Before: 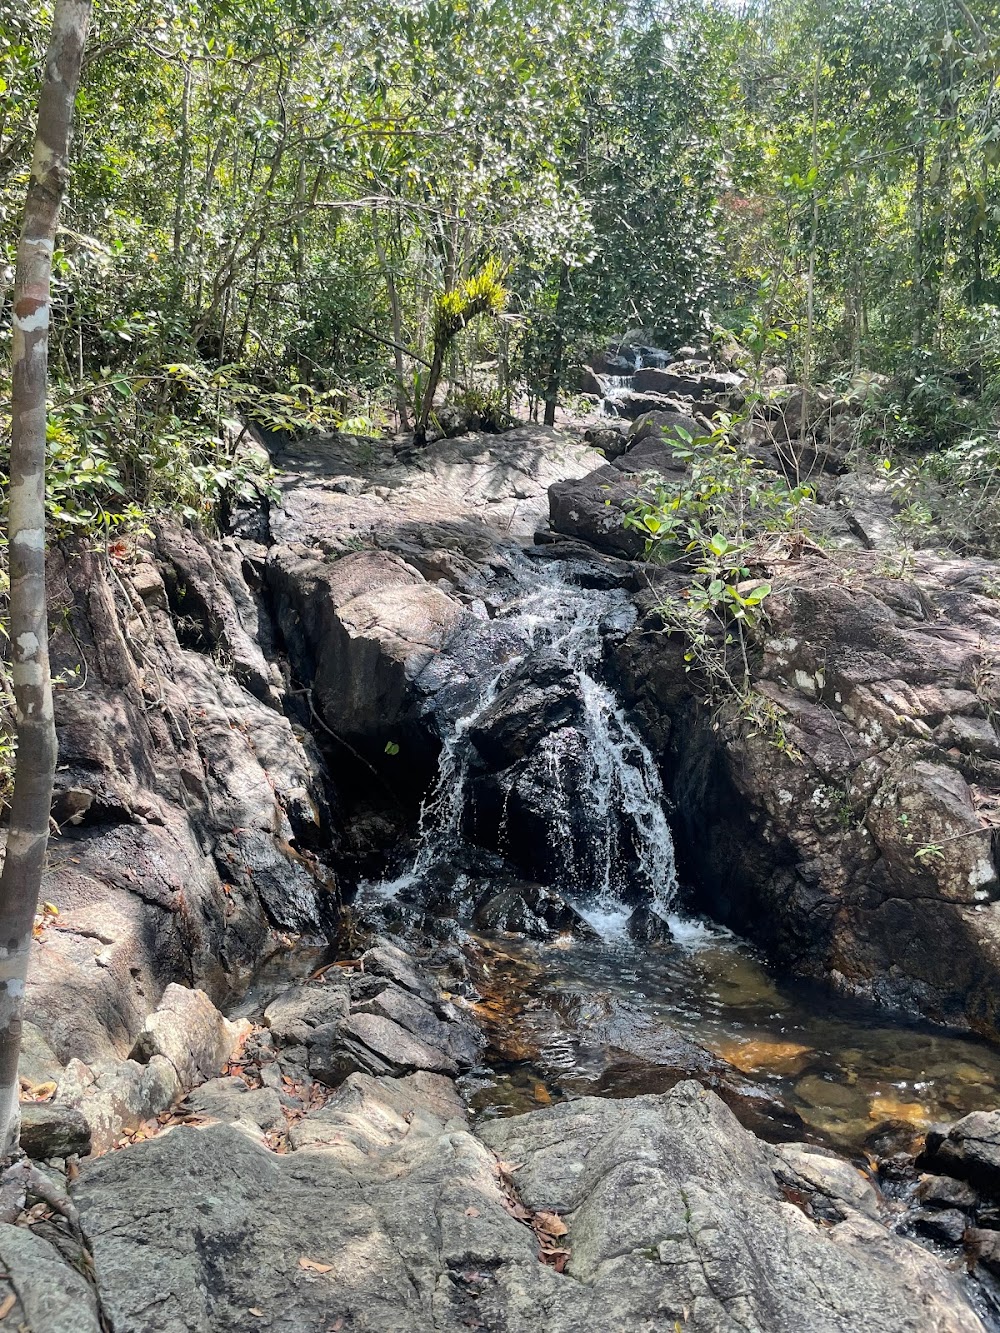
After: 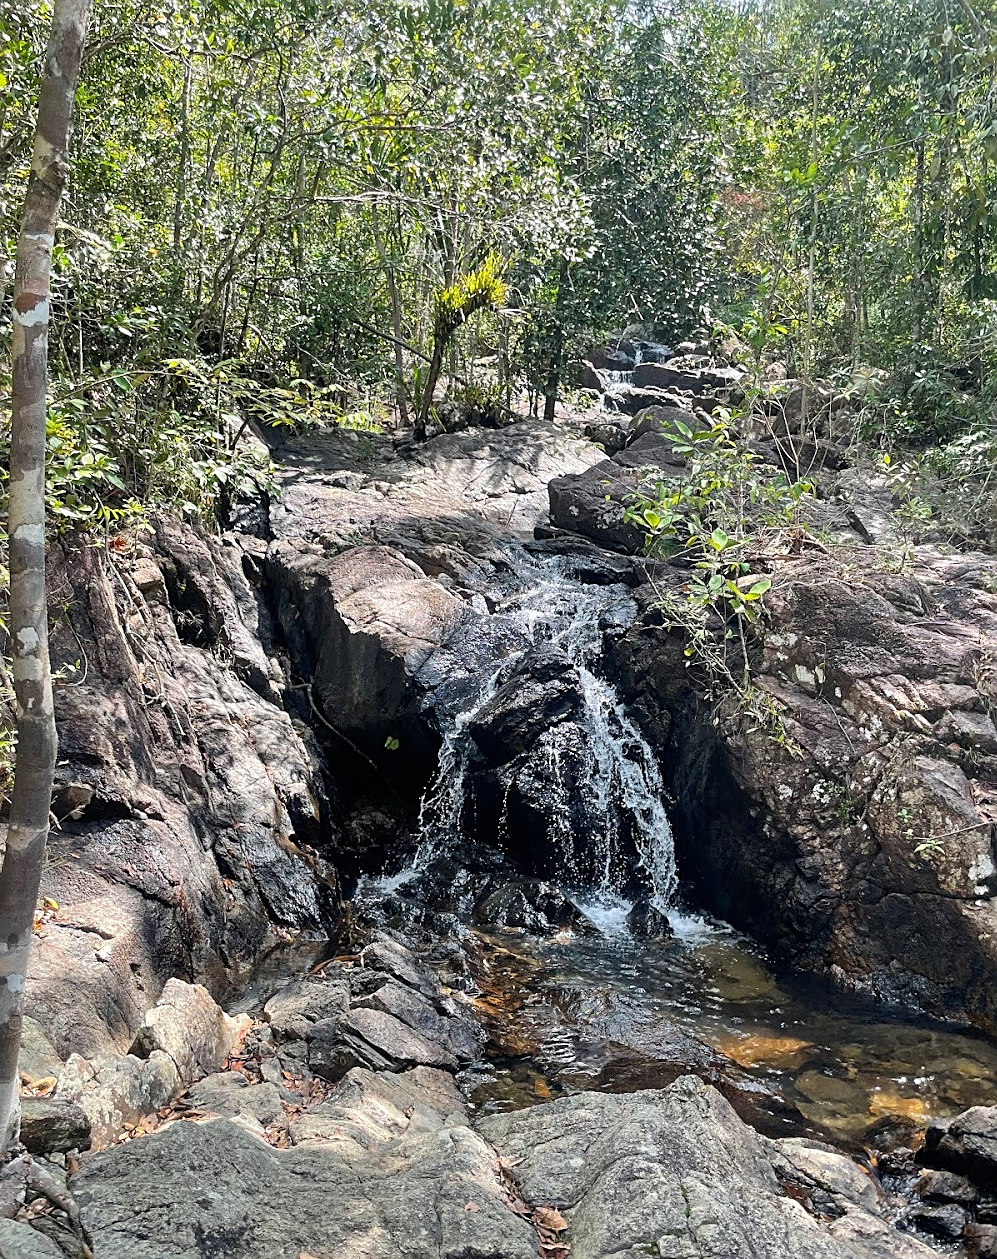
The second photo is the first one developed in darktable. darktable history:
exposure: compensate highlight preservation false
sharpen: on, module defaults
crop: top 0.448%, right 0.264%, bottom 5.045%
